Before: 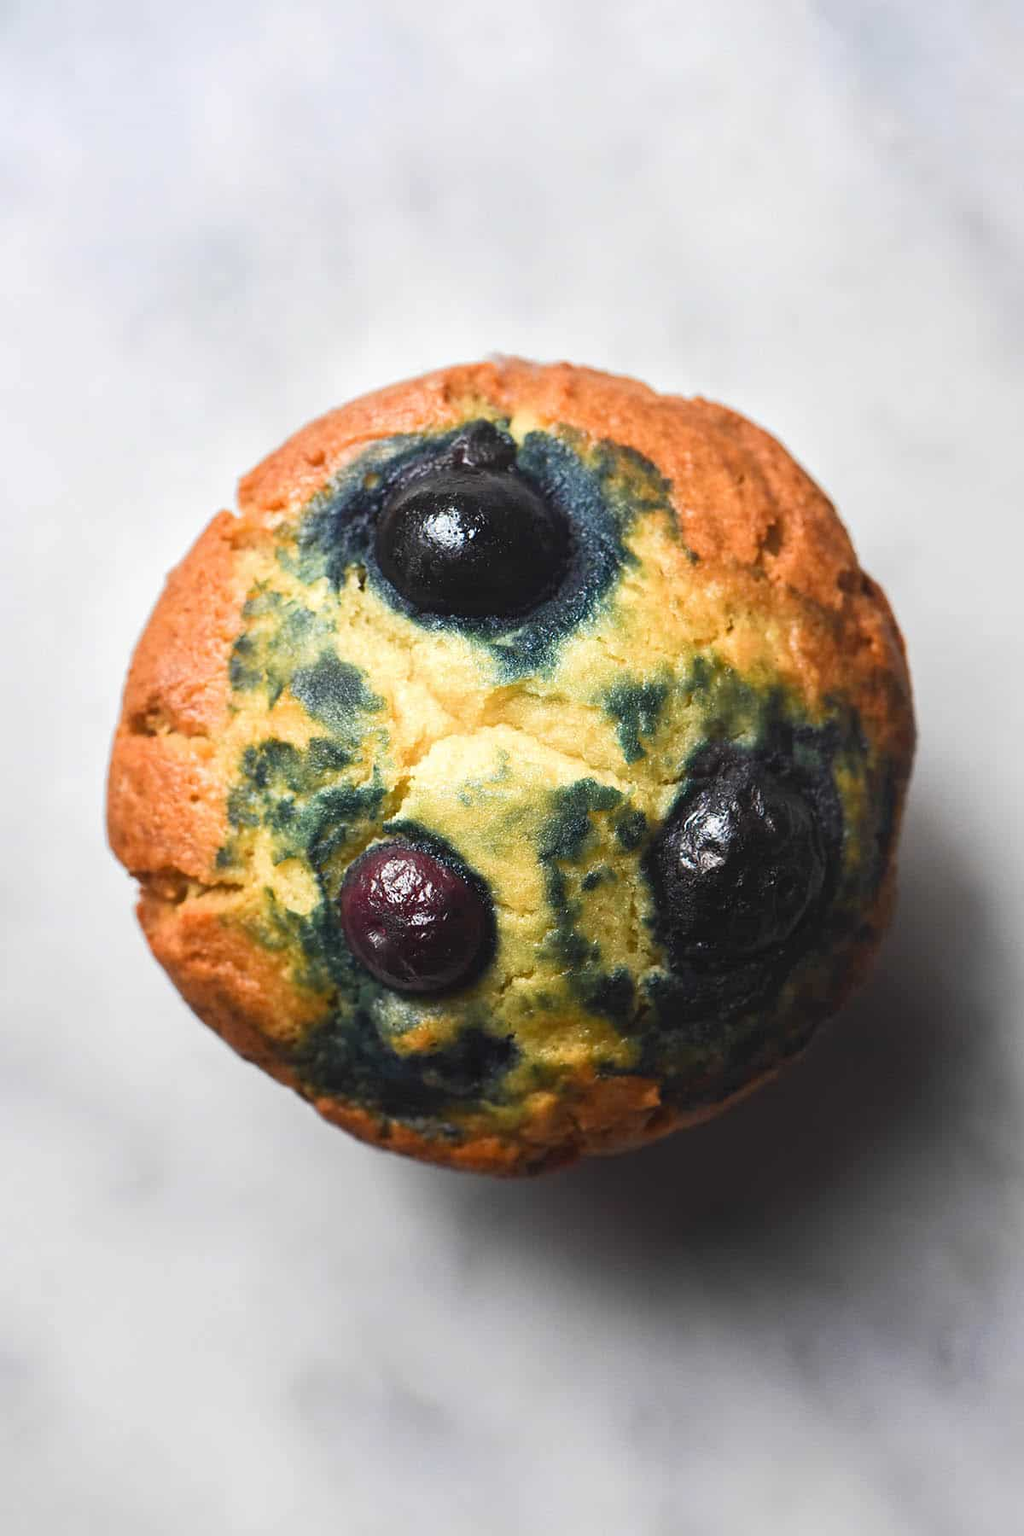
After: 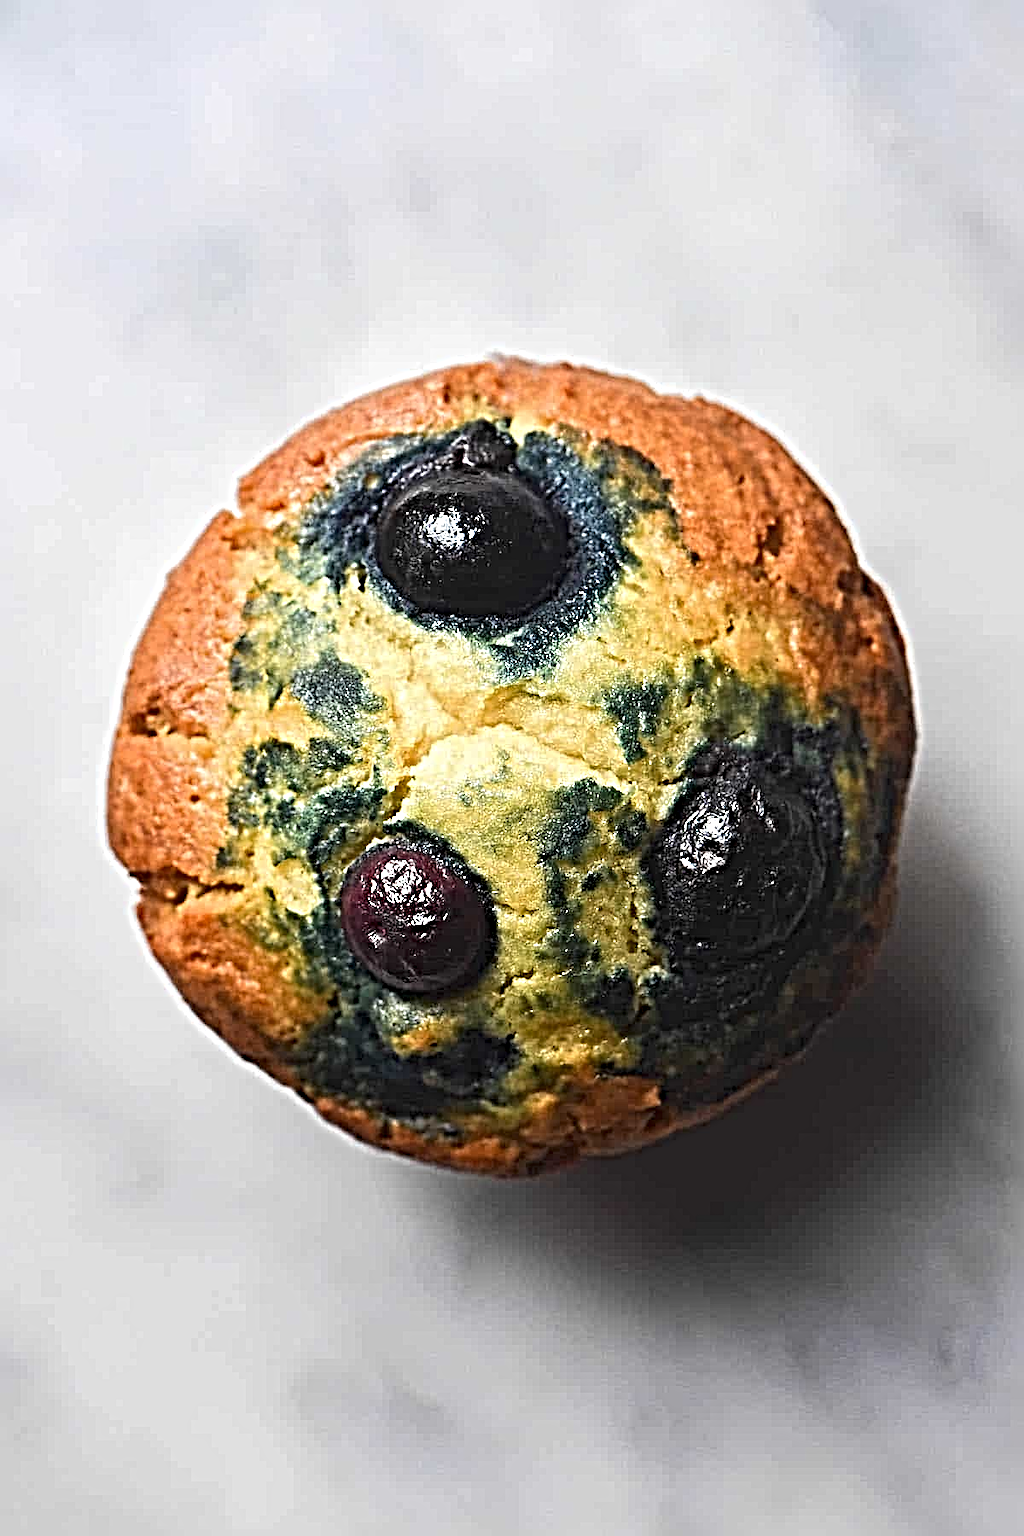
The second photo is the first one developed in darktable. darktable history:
sharpen: radius 6.266, amount 1.798, threshold 0.101
tone equalizer: edges refinement/feathering 500, mask exposure compensation -1.57 EV, preserve details no
